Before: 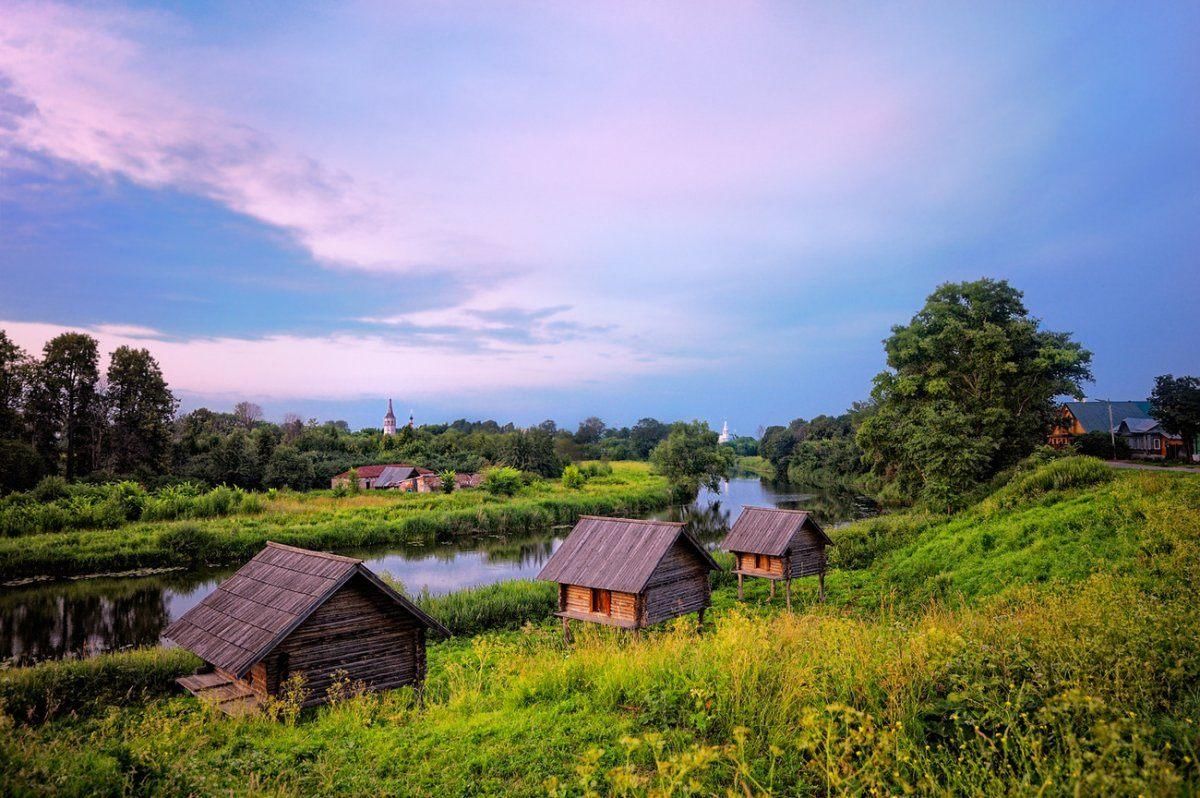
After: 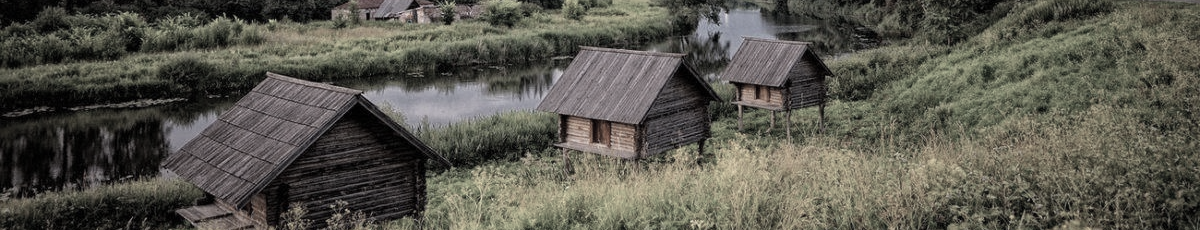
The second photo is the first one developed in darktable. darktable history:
color correction: highlights b* -0.032, saturation 0.229
exposure: exposure -0.053 EV, compensate highlight preservation false
crop and rotate: top 58.891%, bottom 12.266%
